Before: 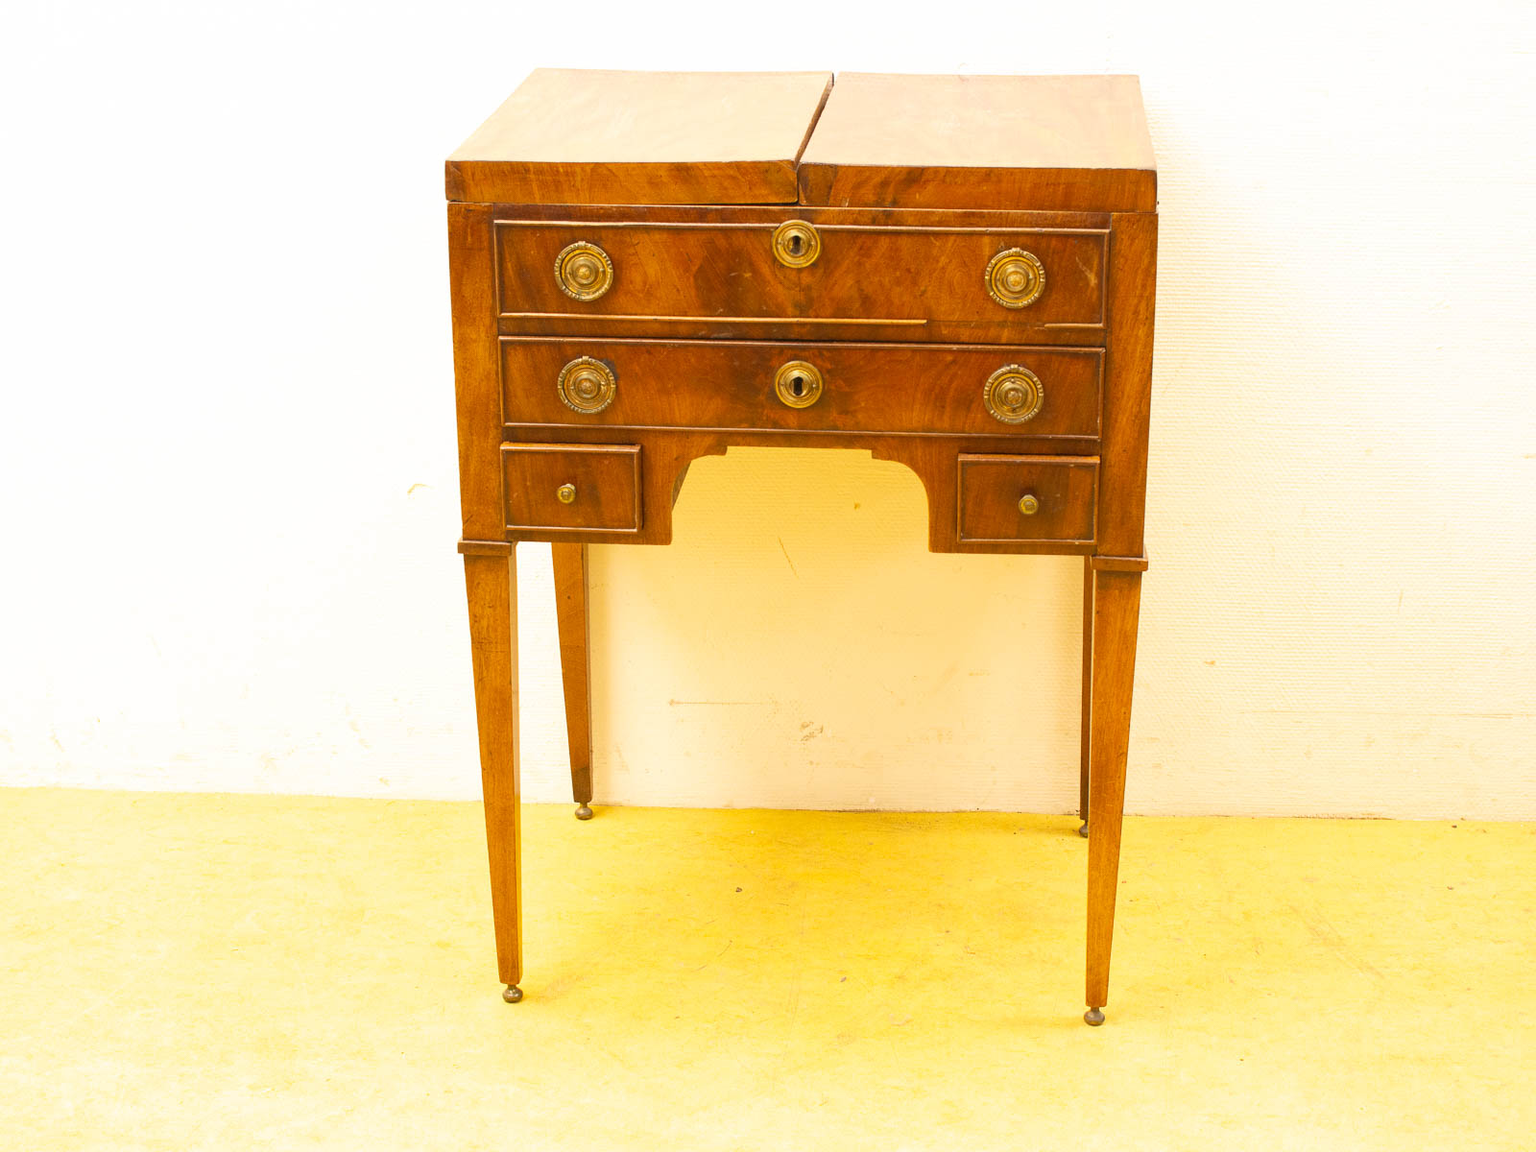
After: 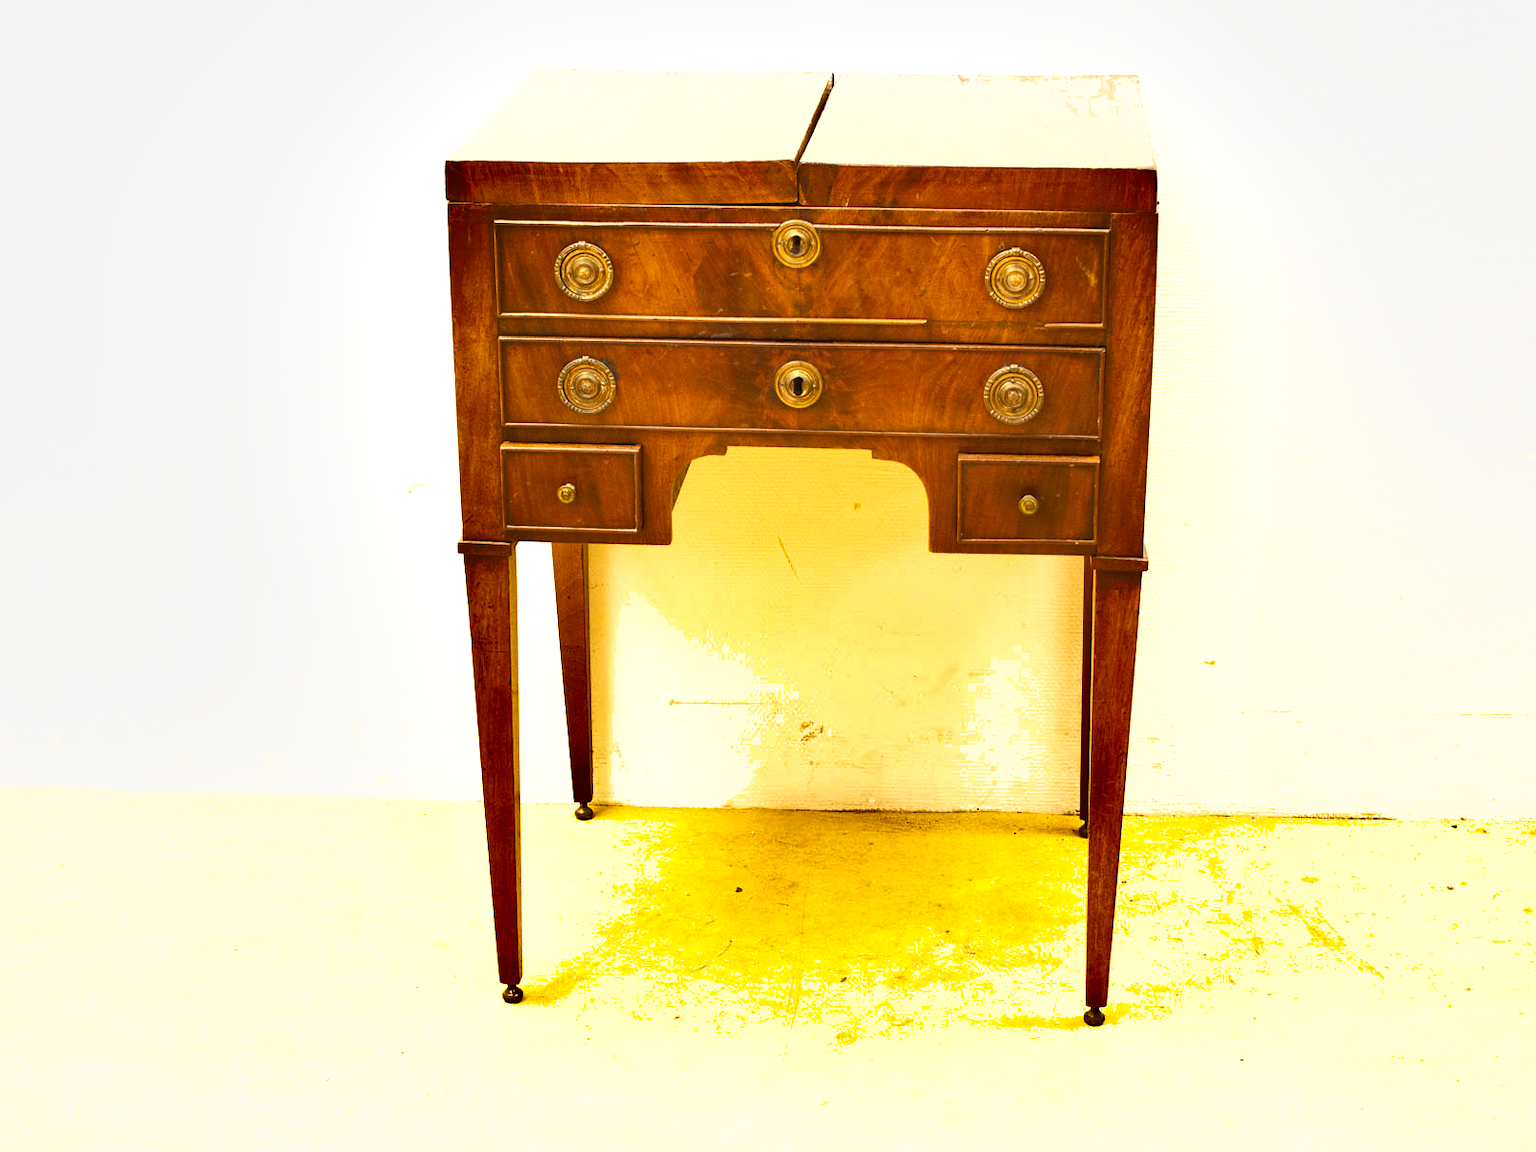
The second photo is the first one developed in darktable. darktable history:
tone equalizer: -8 EV -0.431 EV, -7 EV -0.366 EV, -6 EV -0.372 EV, -5 EV -0.227 EV, -3 EV 0.194 EV, -2 EV 0.336 EV, -1 EV 0.367 EV, +0 EV 0.411 EV, edges refinement/feathering 500, mask exposure compensation -1.57 EV, preserve details no
shadows and highlights: shadows 58.78, highlights -60.27, soften with gaussian
